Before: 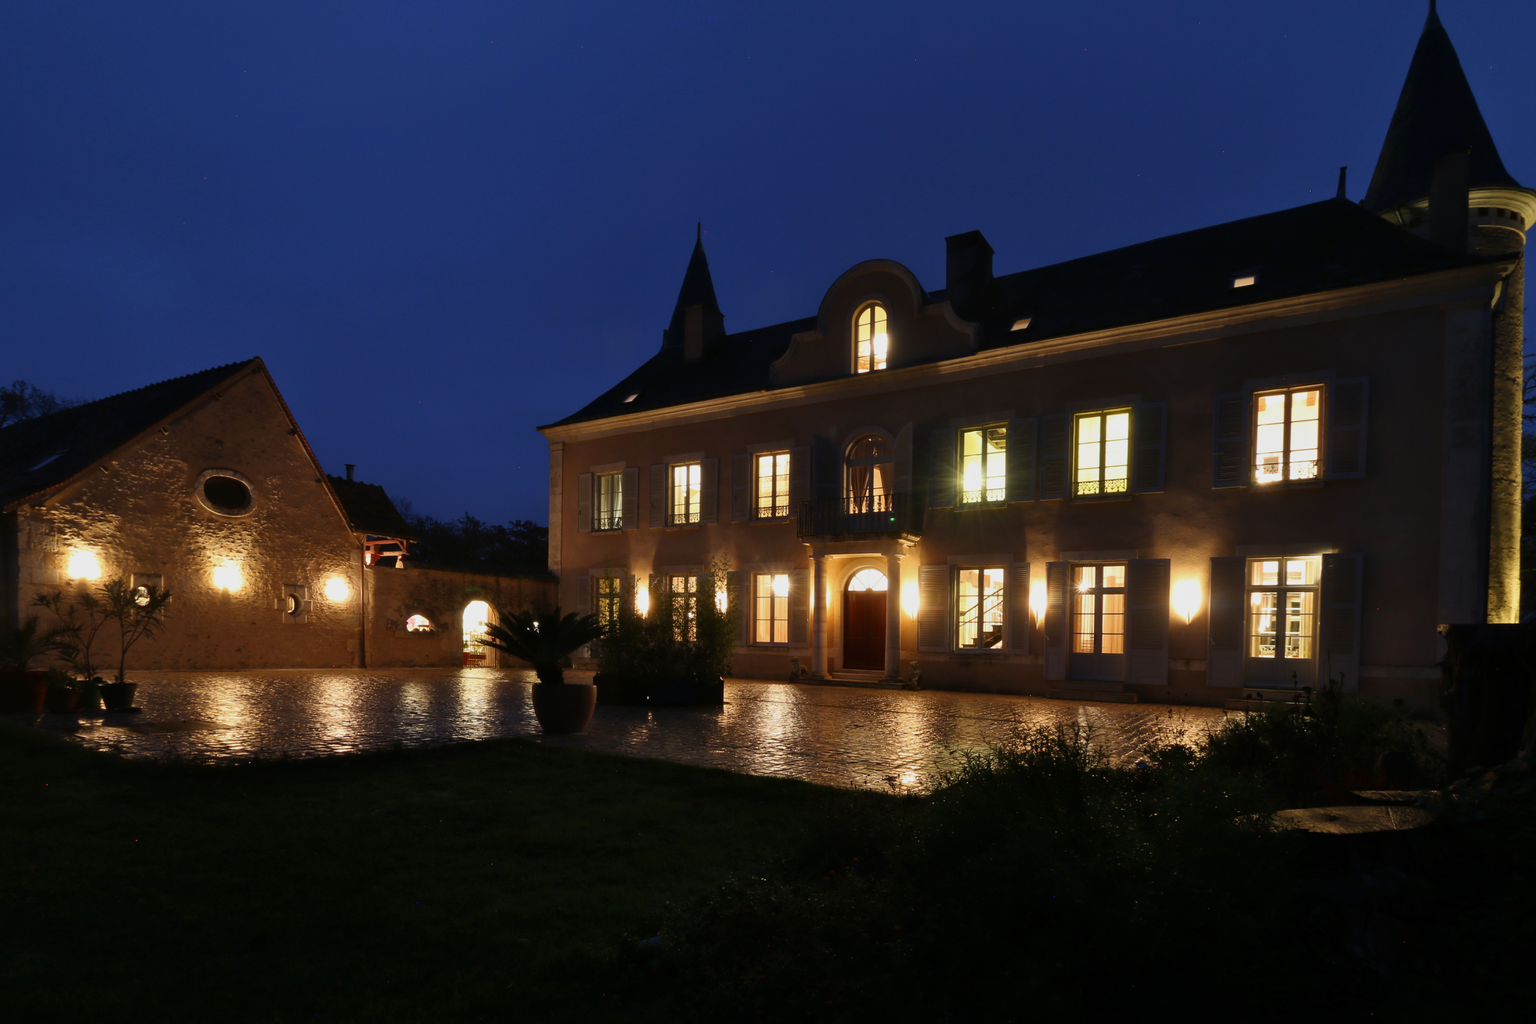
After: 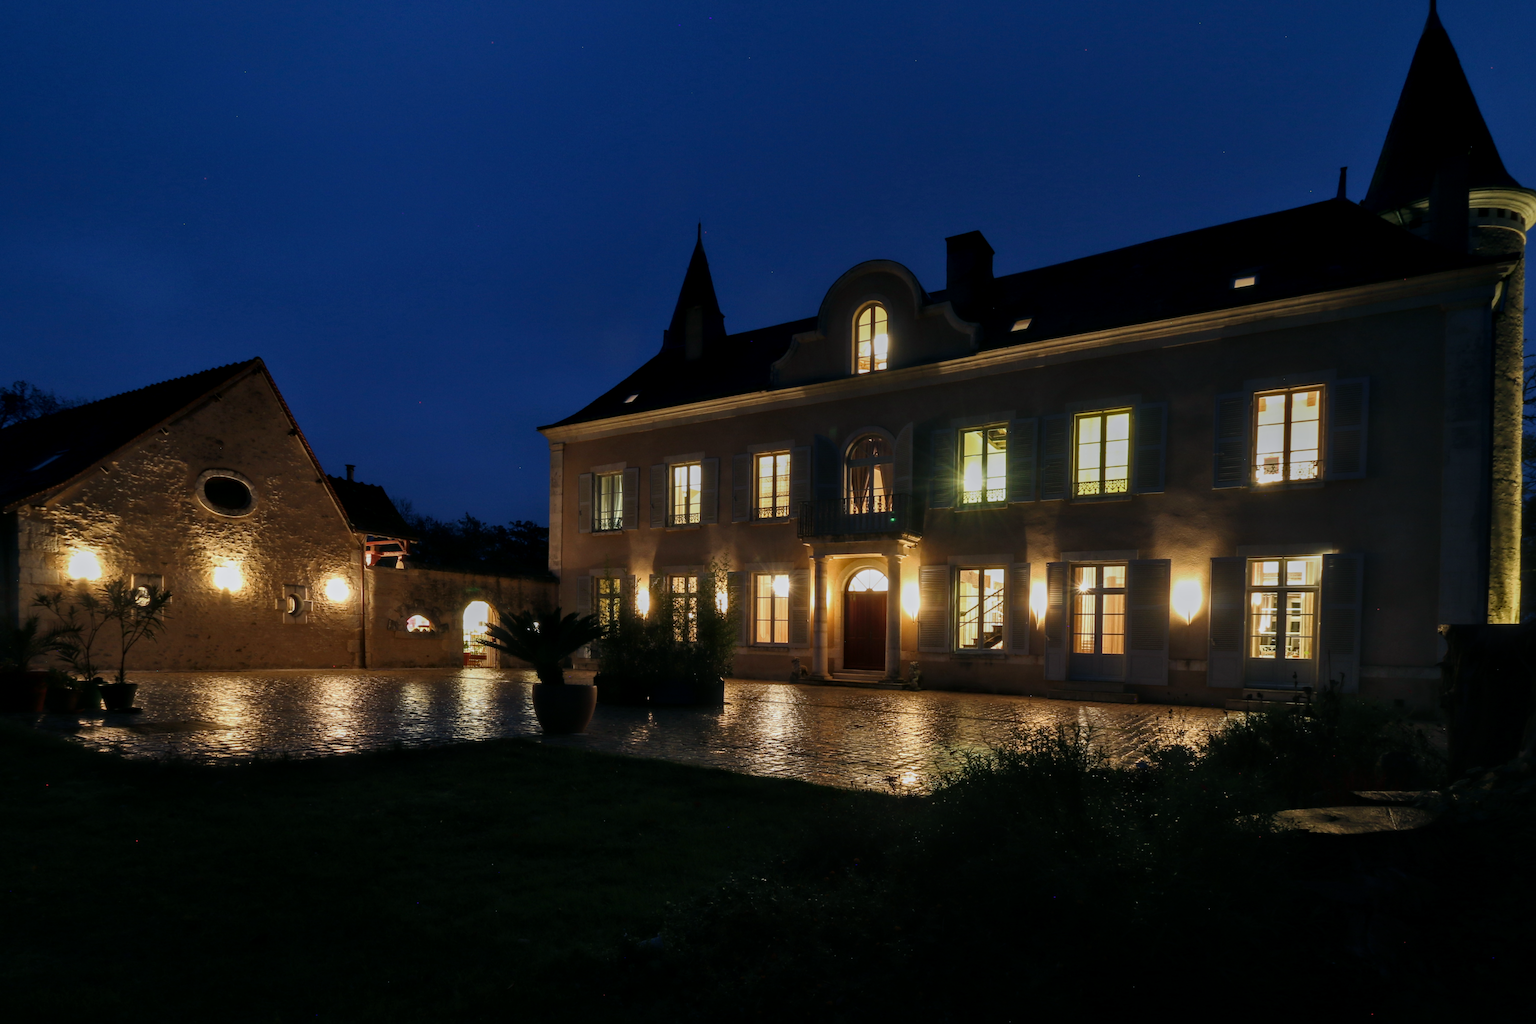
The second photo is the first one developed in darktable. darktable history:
color balance rgb: power › luminance -7.7%, power › chroma 1.117%, power › hue 217.77°, perceptual saturation grading › global saturation 1.353%, perceptual saturation grading › highlights -1.095%, perceptual saturation grading › mid-tones 4.539%, perceptual saturation grading › shadows 7.753%
local contrast: highlights 3%, shadows 2%, detail 133%
